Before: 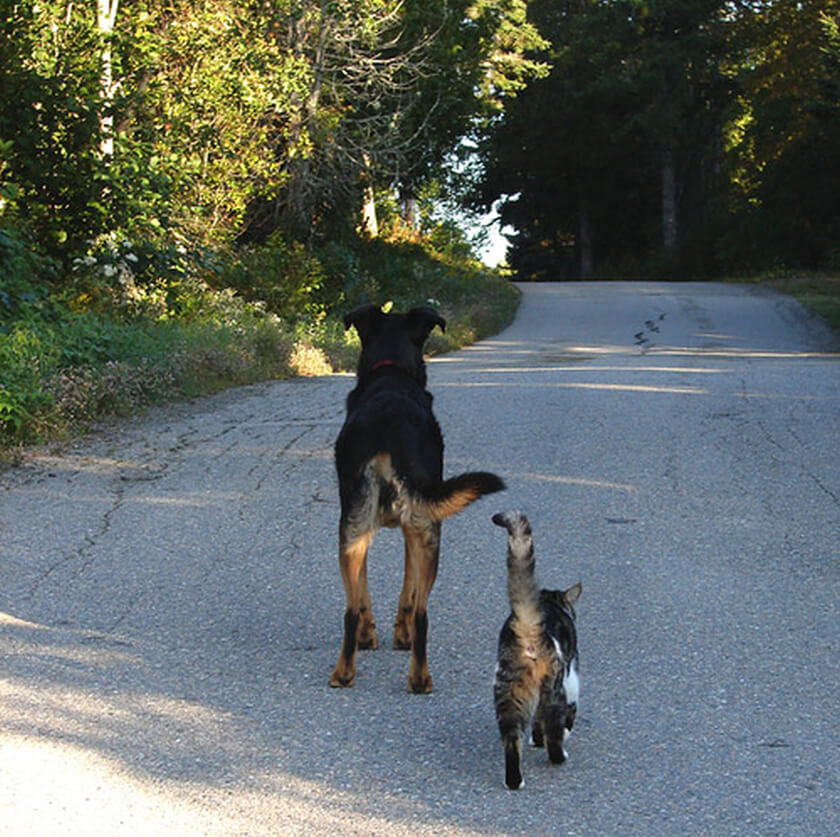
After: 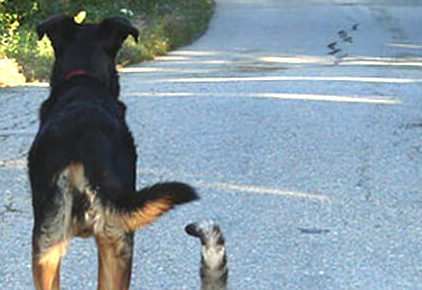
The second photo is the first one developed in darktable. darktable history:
color correction: highlights a* -2.68, highlights b* 2.57
exposure: black level correction 0, exposure 1.1 EV, compensate exposure bias true, compensate highlight preservation false
crop: left 36.607%, top 34.735%, right 13.146%, bottom 30.611%
